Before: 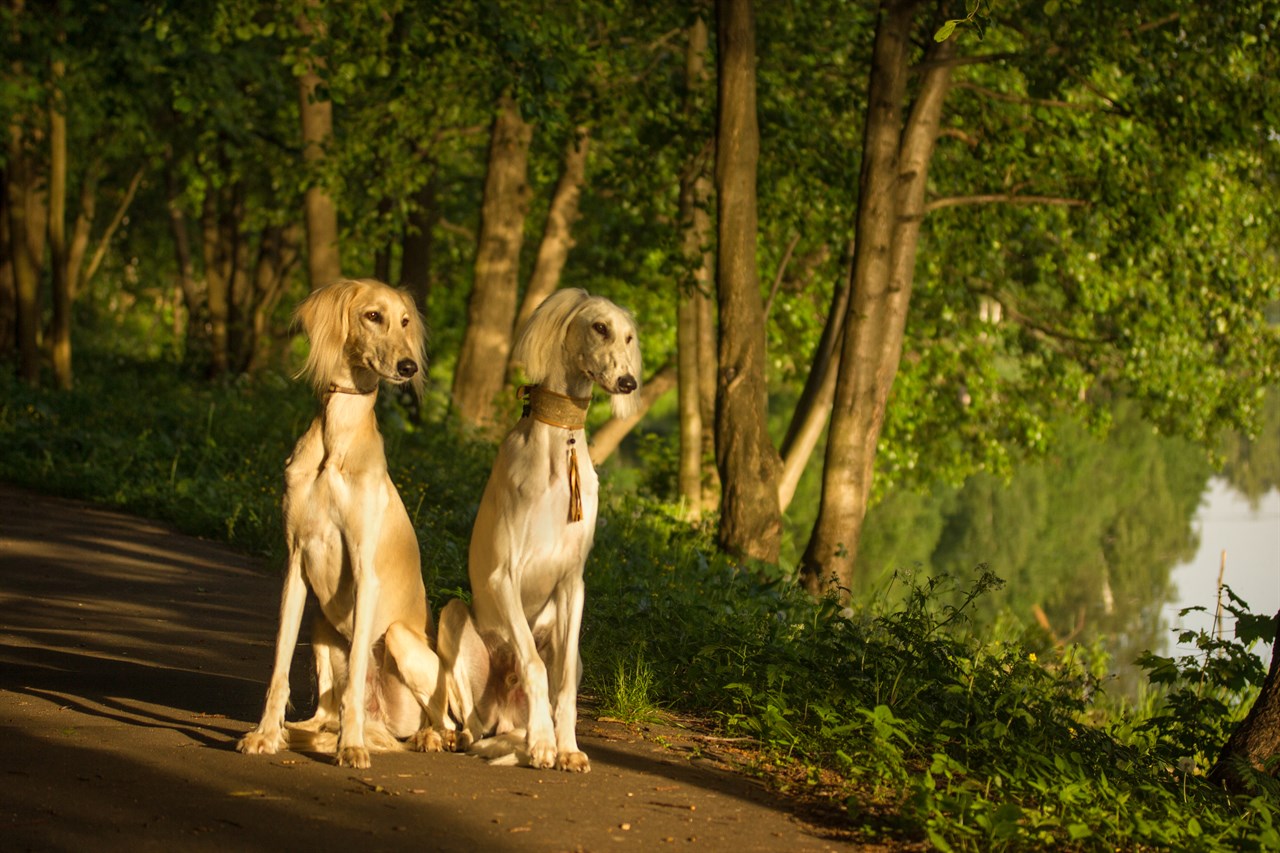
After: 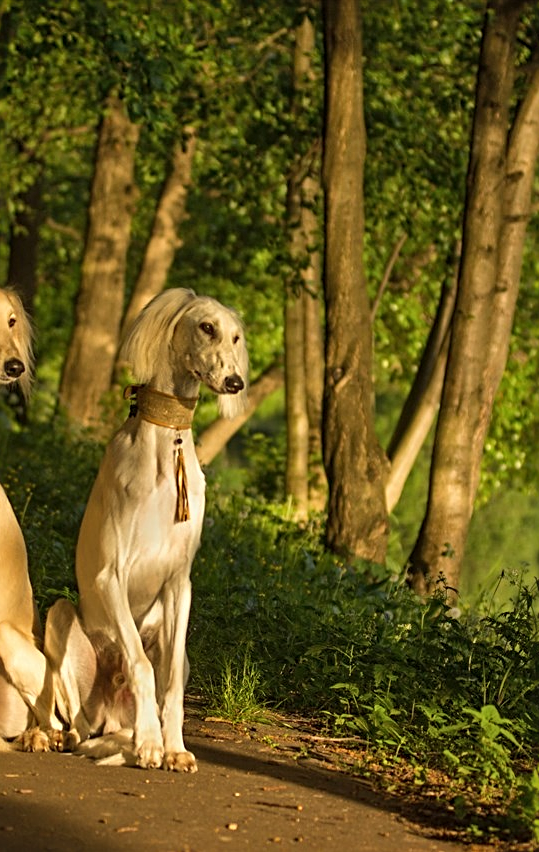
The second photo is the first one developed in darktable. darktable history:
crop: left 30.762%, right 27.059%
sharpen: radius 2.779
shadows and highlights: low approximation 0.01, soften with gaussian
